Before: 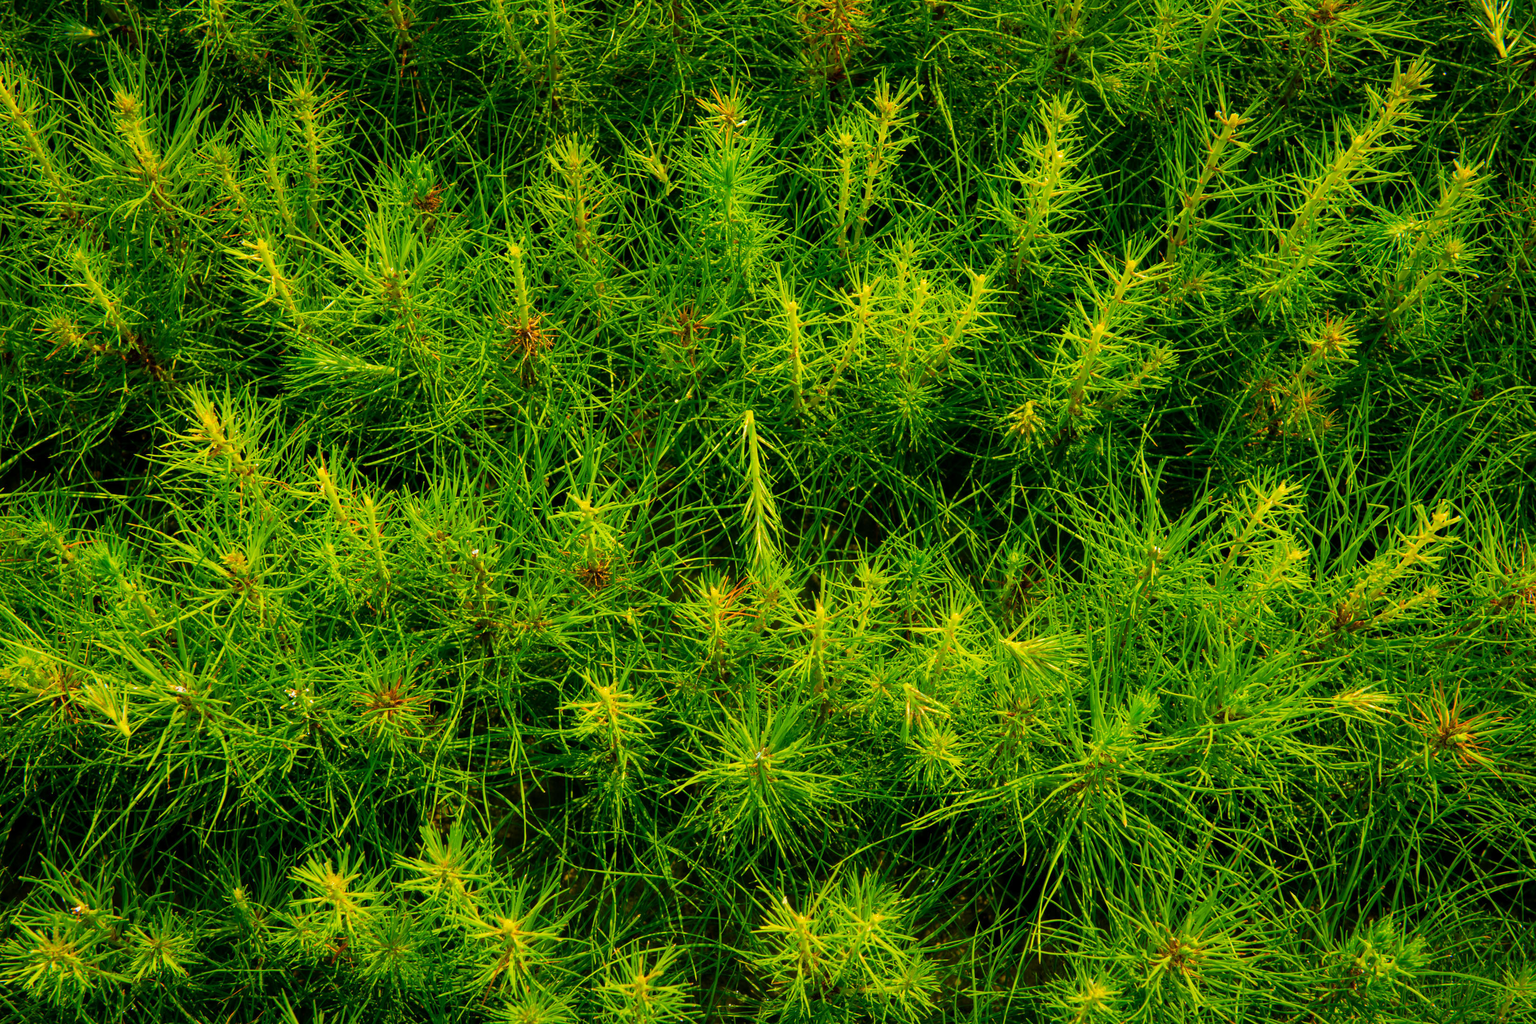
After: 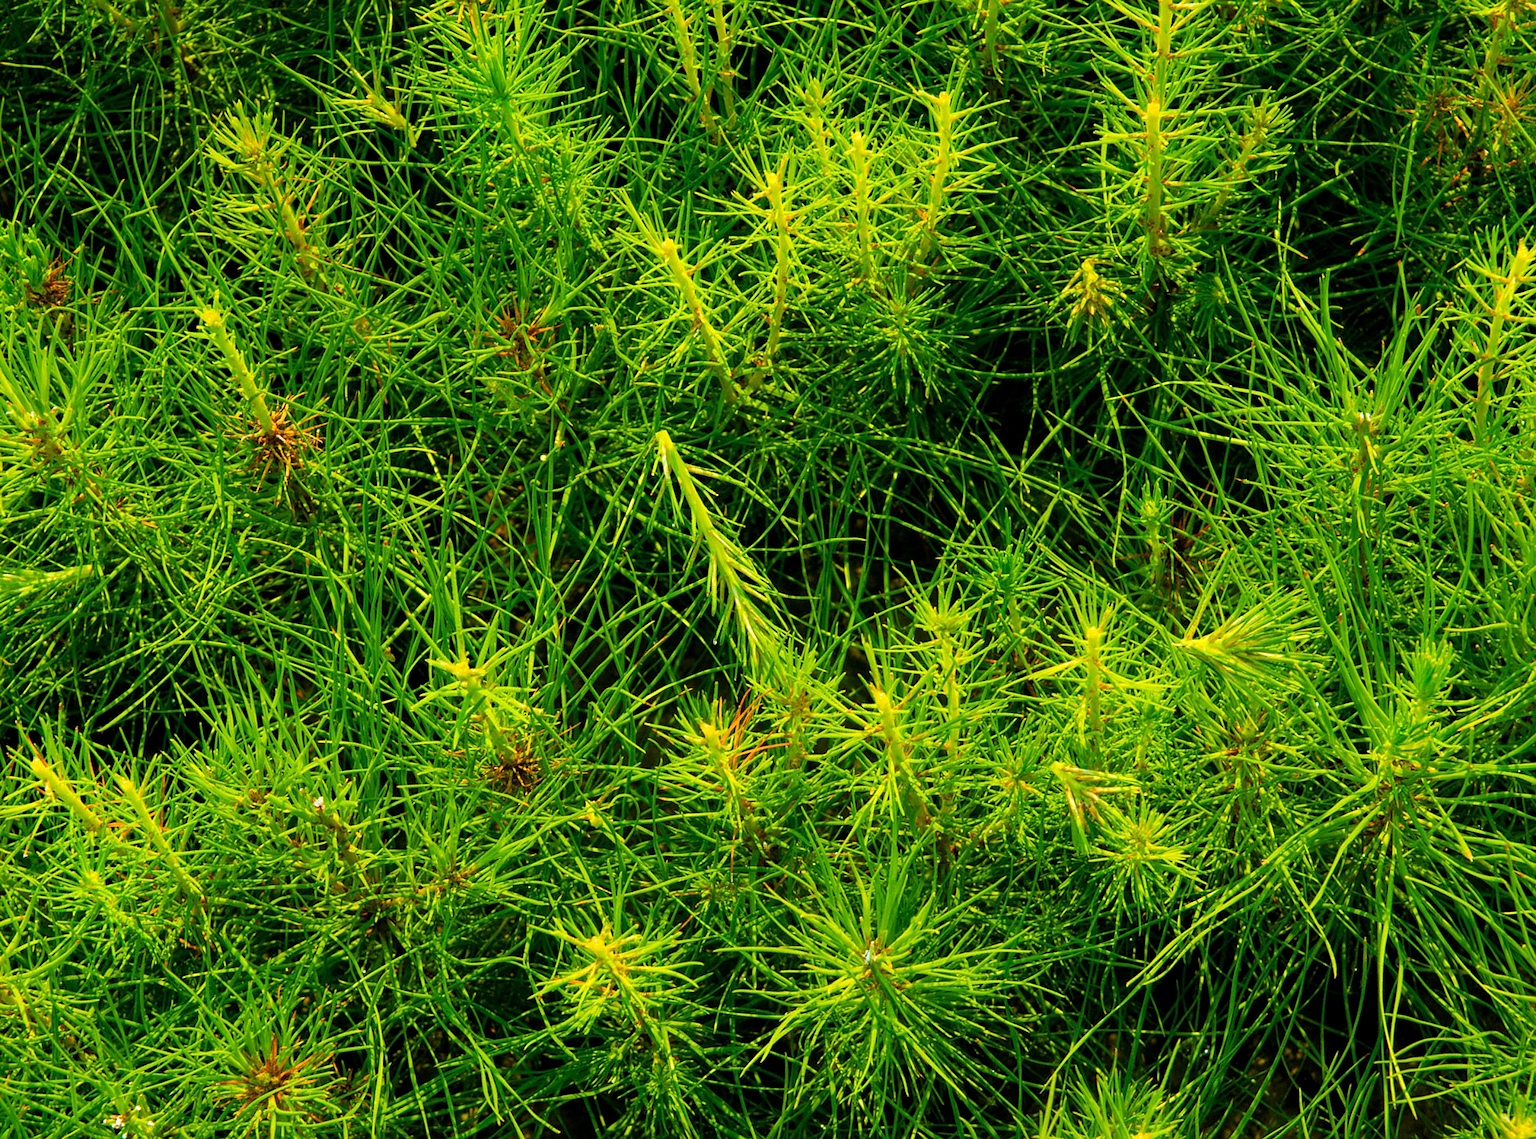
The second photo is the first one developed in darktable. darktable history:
sharpen: radius 1.269, amount 0.297, threshold 0.035
levels: levels [0.016, 0.484, 0.953]
crop and rotate: angle 20.01°, left 6.891%, right 4.222%, bottom 1.099%
